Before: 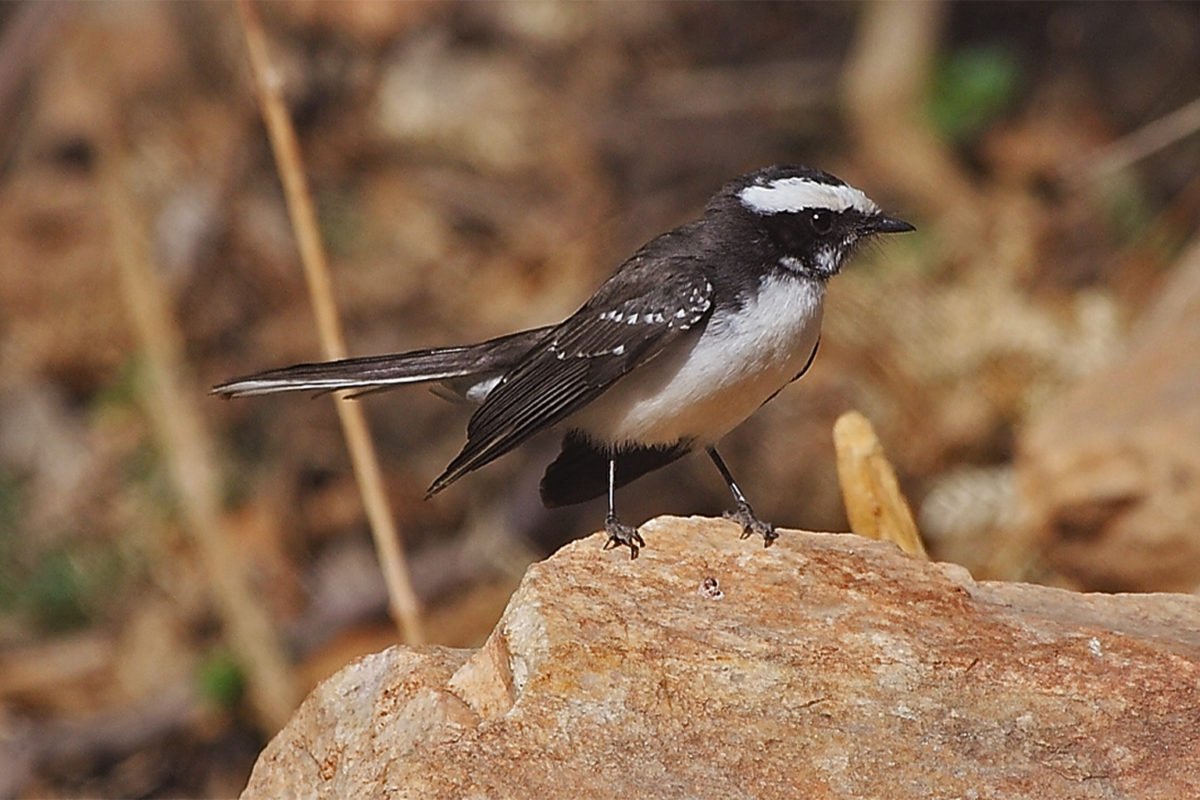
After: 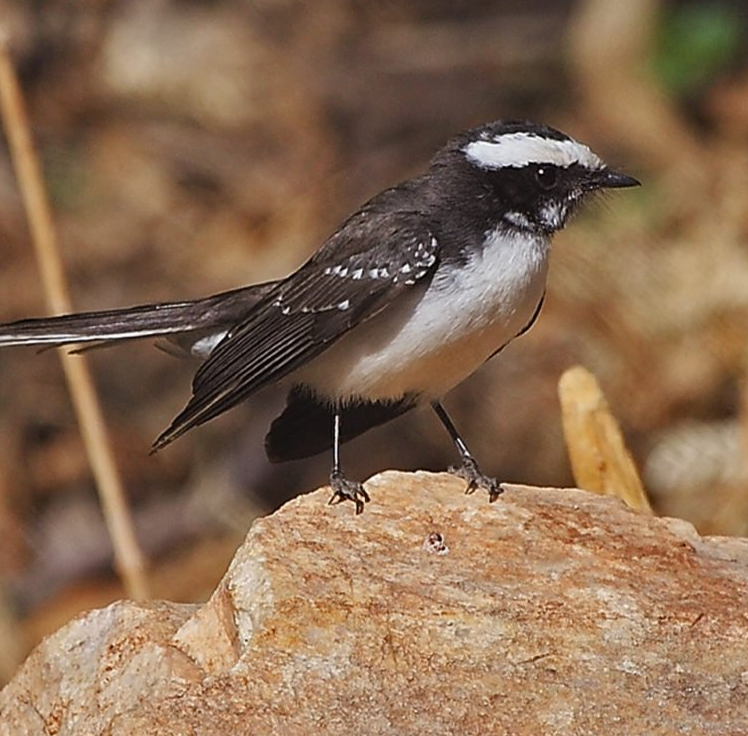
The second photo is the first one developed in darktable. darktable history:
crop and rotate: left 22.918%, top 5.629%, right 14.711%, bottom 2.247%
rotate and perspective: automatic cropping original format, crop left 0, crop top 0
